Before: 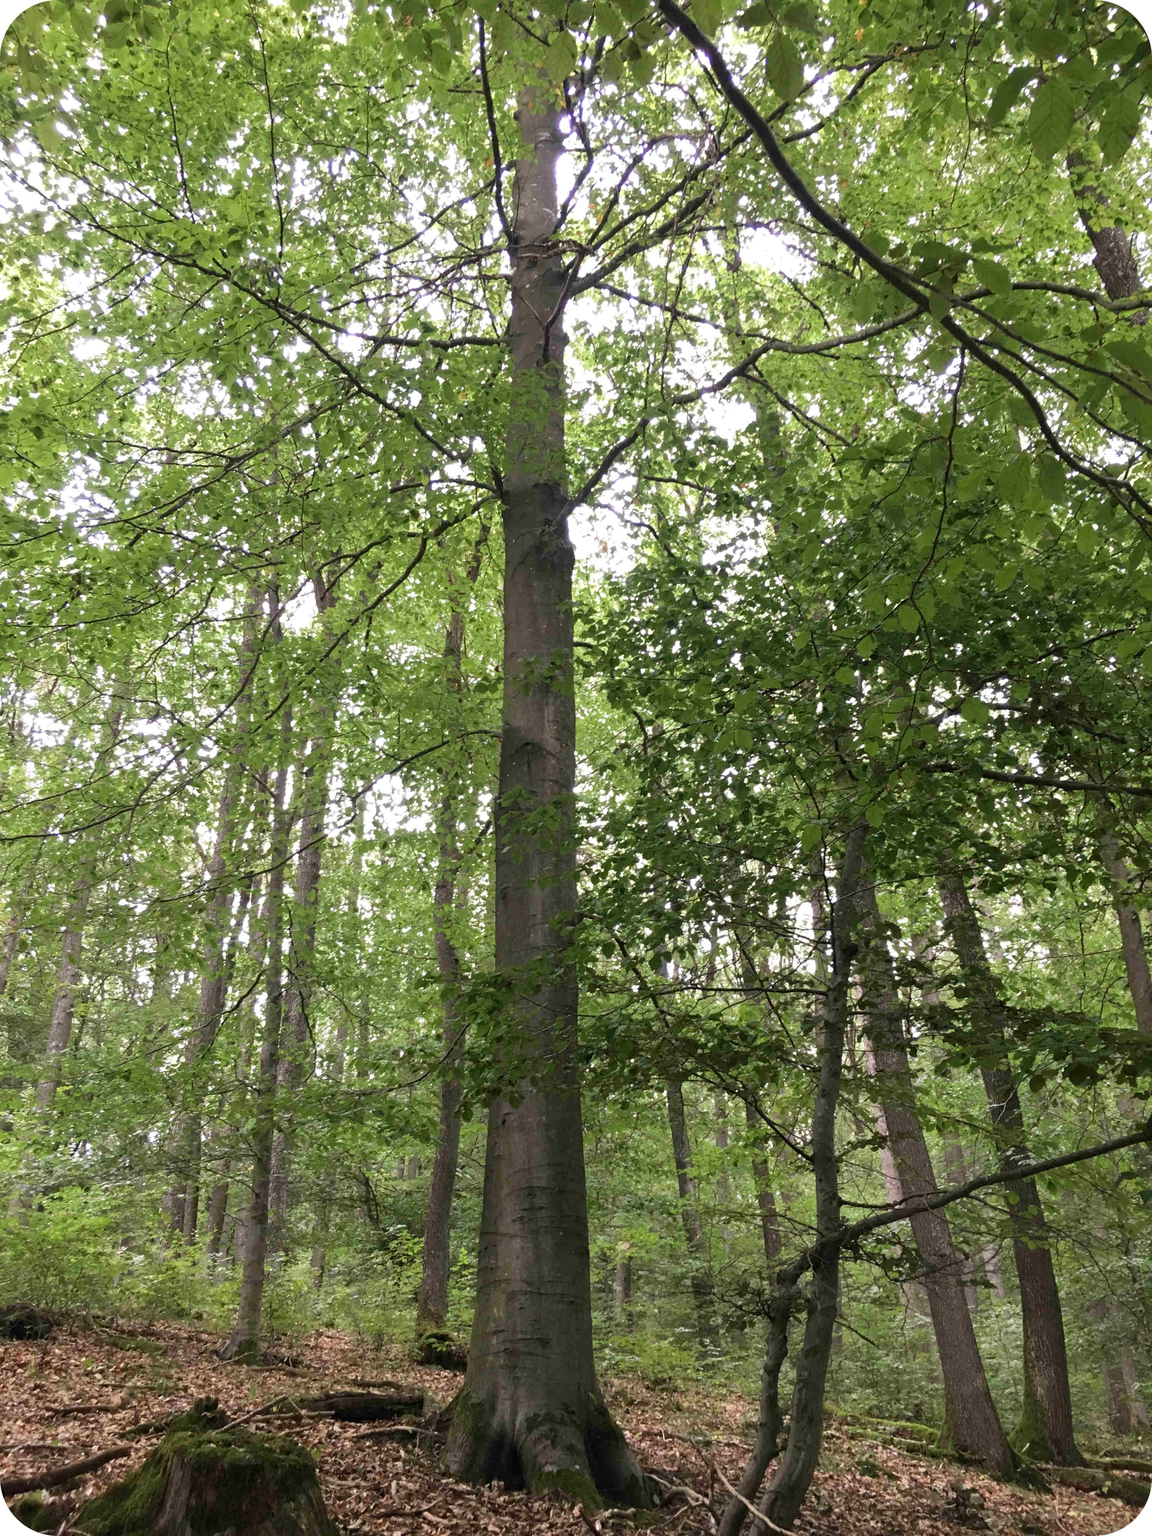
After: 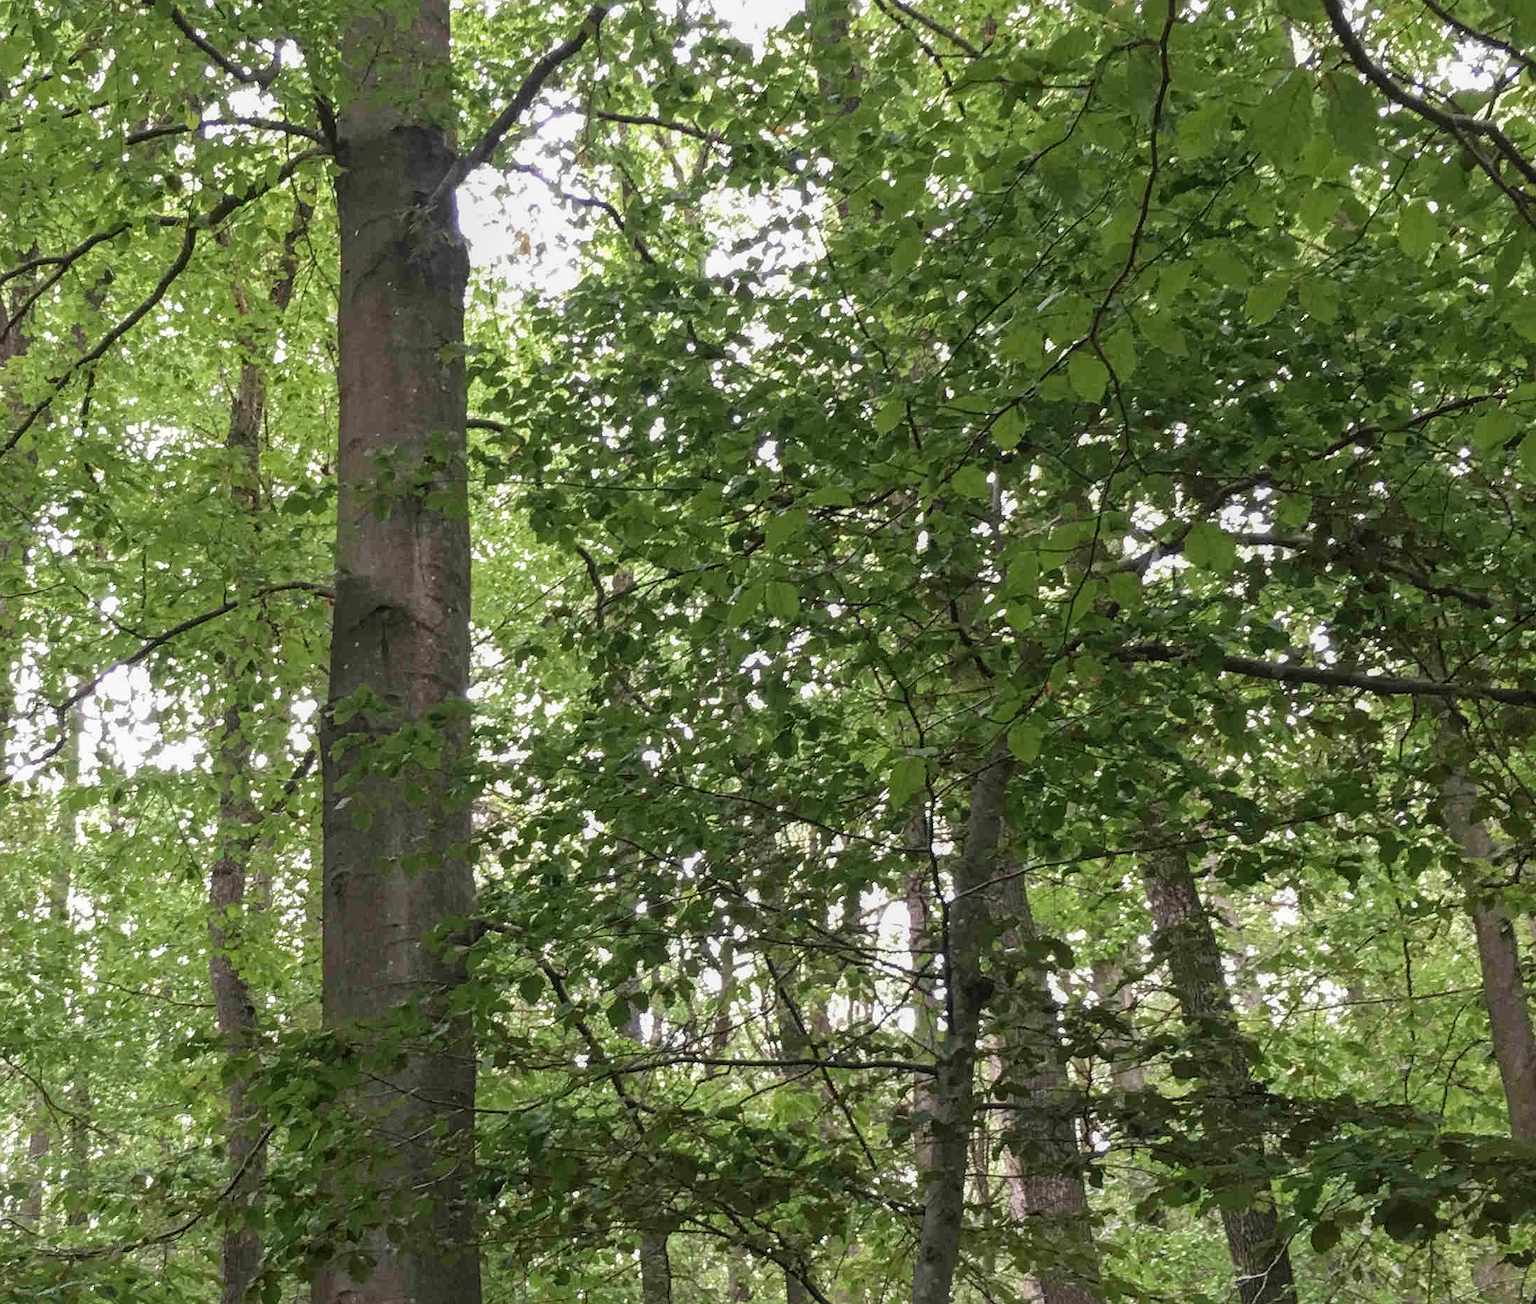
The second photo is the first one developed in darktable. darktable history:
crop and rotate: left 27.938%, top 27.046%, bottom 27.046%
sharpen: radius 1
contrast brightness saturation: contrast -0.11
local contrast: on, module defaults
